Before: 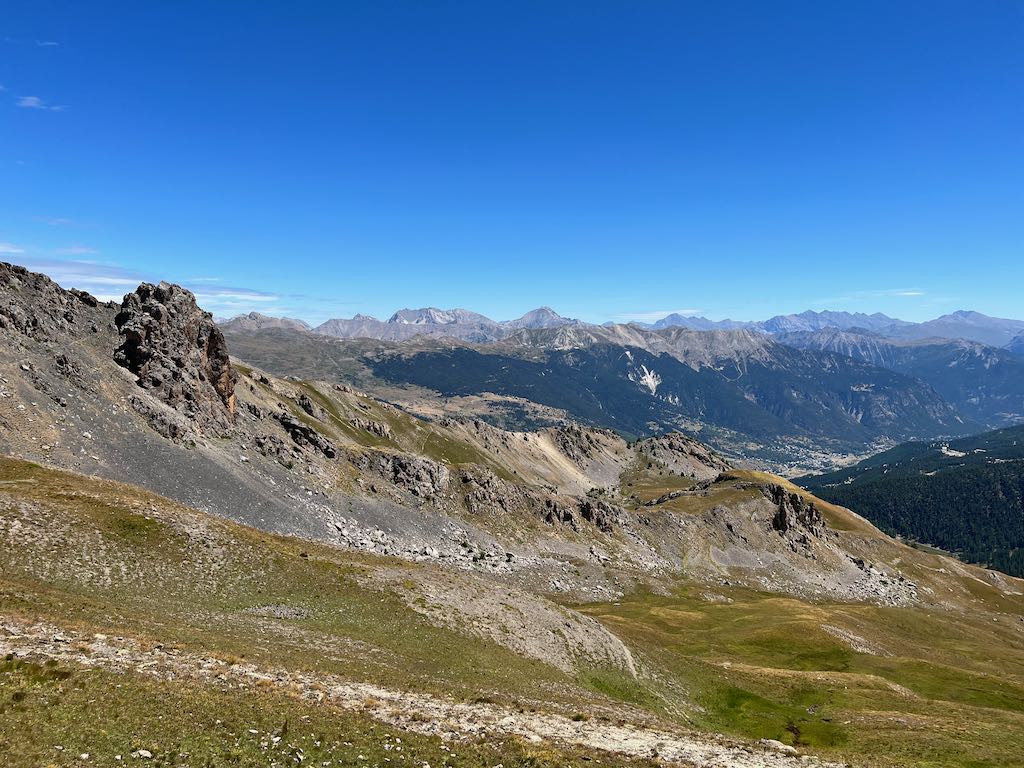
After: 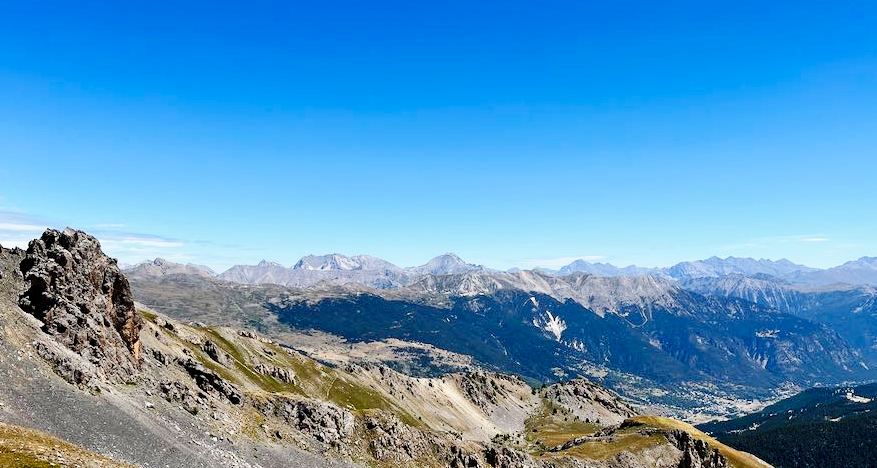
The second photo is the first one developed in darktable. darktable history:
base curve: curves: ch0 [(0, 0) (0.036, 0.025) (0.121, 0.166) (0.206, 0.329) (0.605, 0.79) (1, 1)], preserve colors none
crop and rotate: left 9.369%, top 7.141%, right 4.909%, bottom 31.828%
